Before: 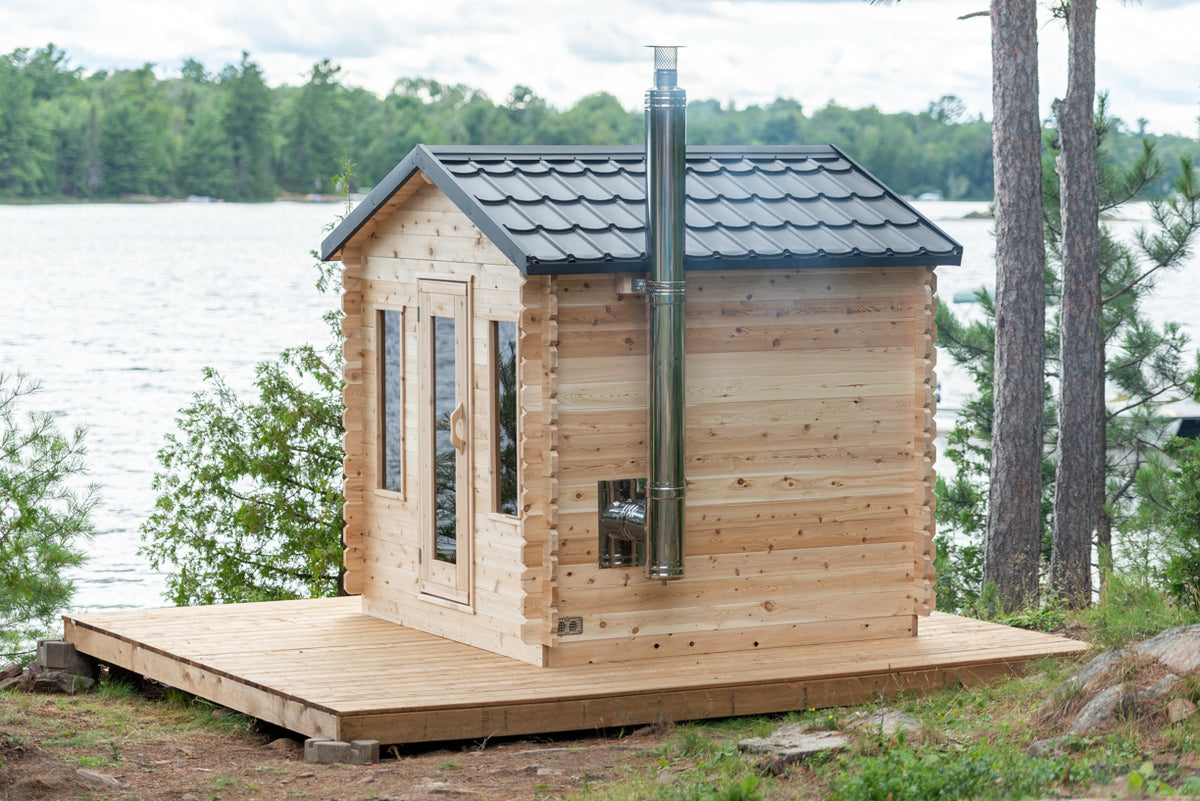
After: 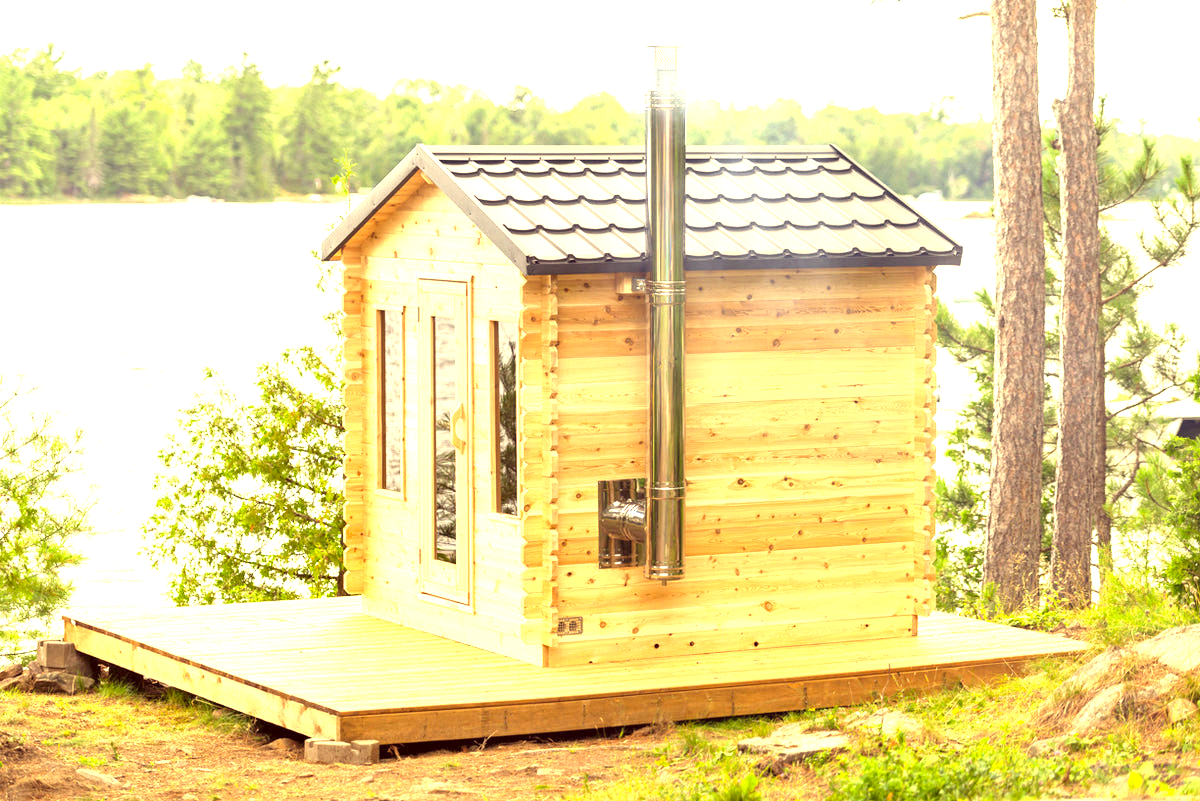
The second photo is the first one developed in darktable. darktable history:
color correction: highlights a* 10.12, highlights b* 39.04, shadows a* 14.62, shadows b* 3.37
exposure: black level correction 0, exposure 1.675 EV, compensate exposure bias true, compensate highlight preservation false
